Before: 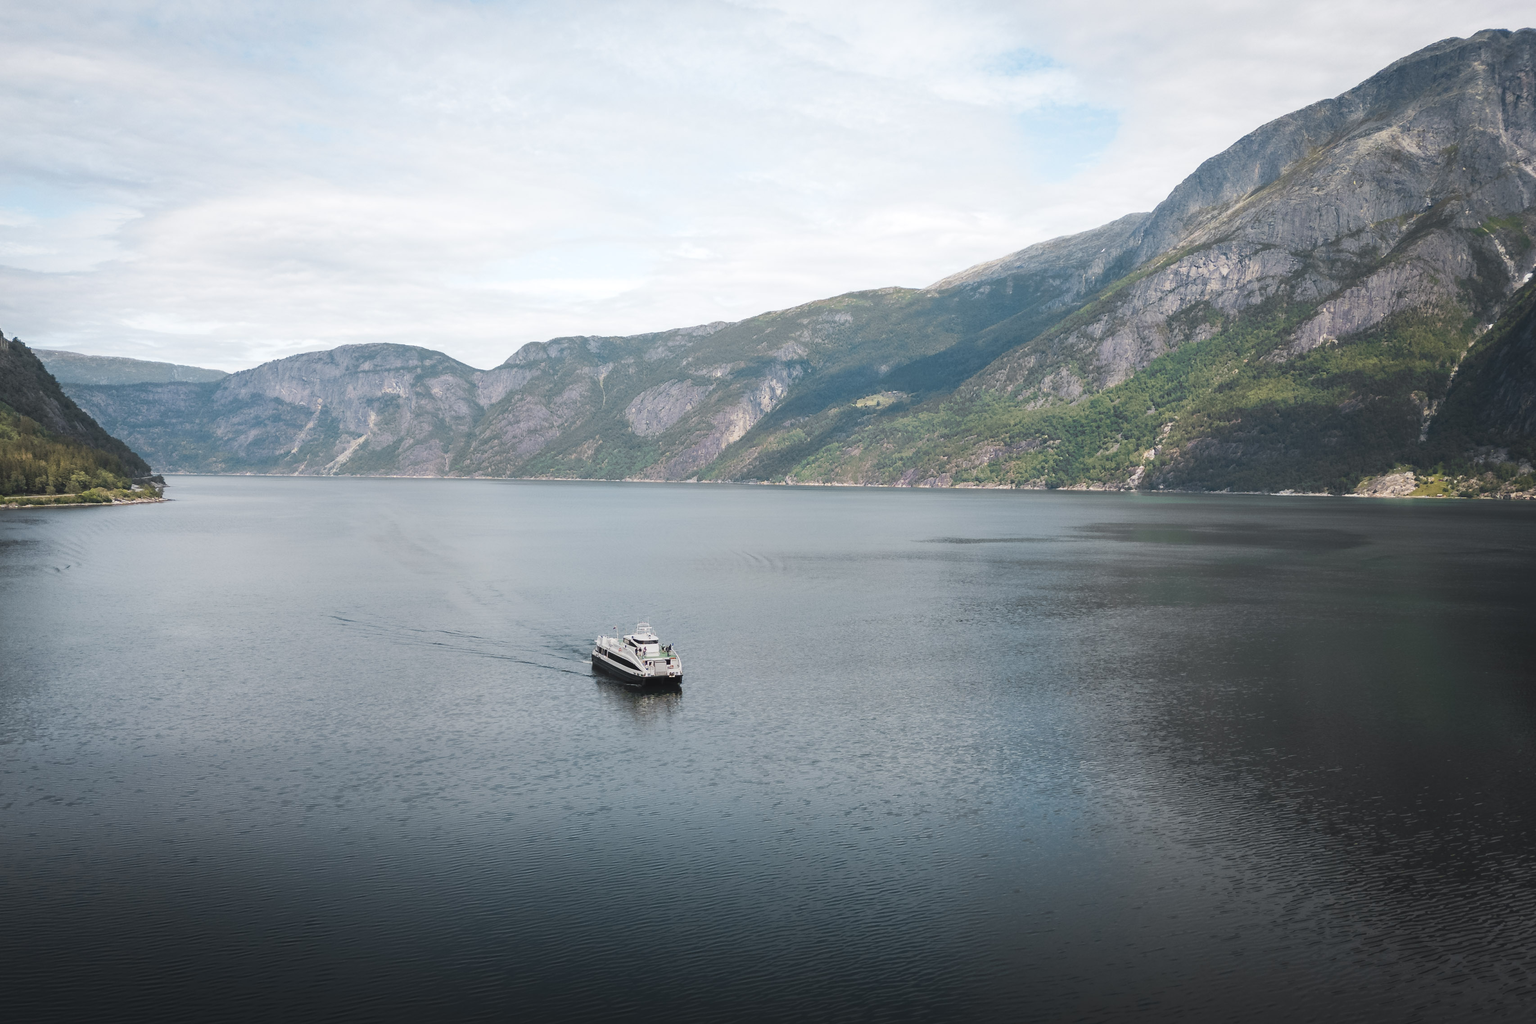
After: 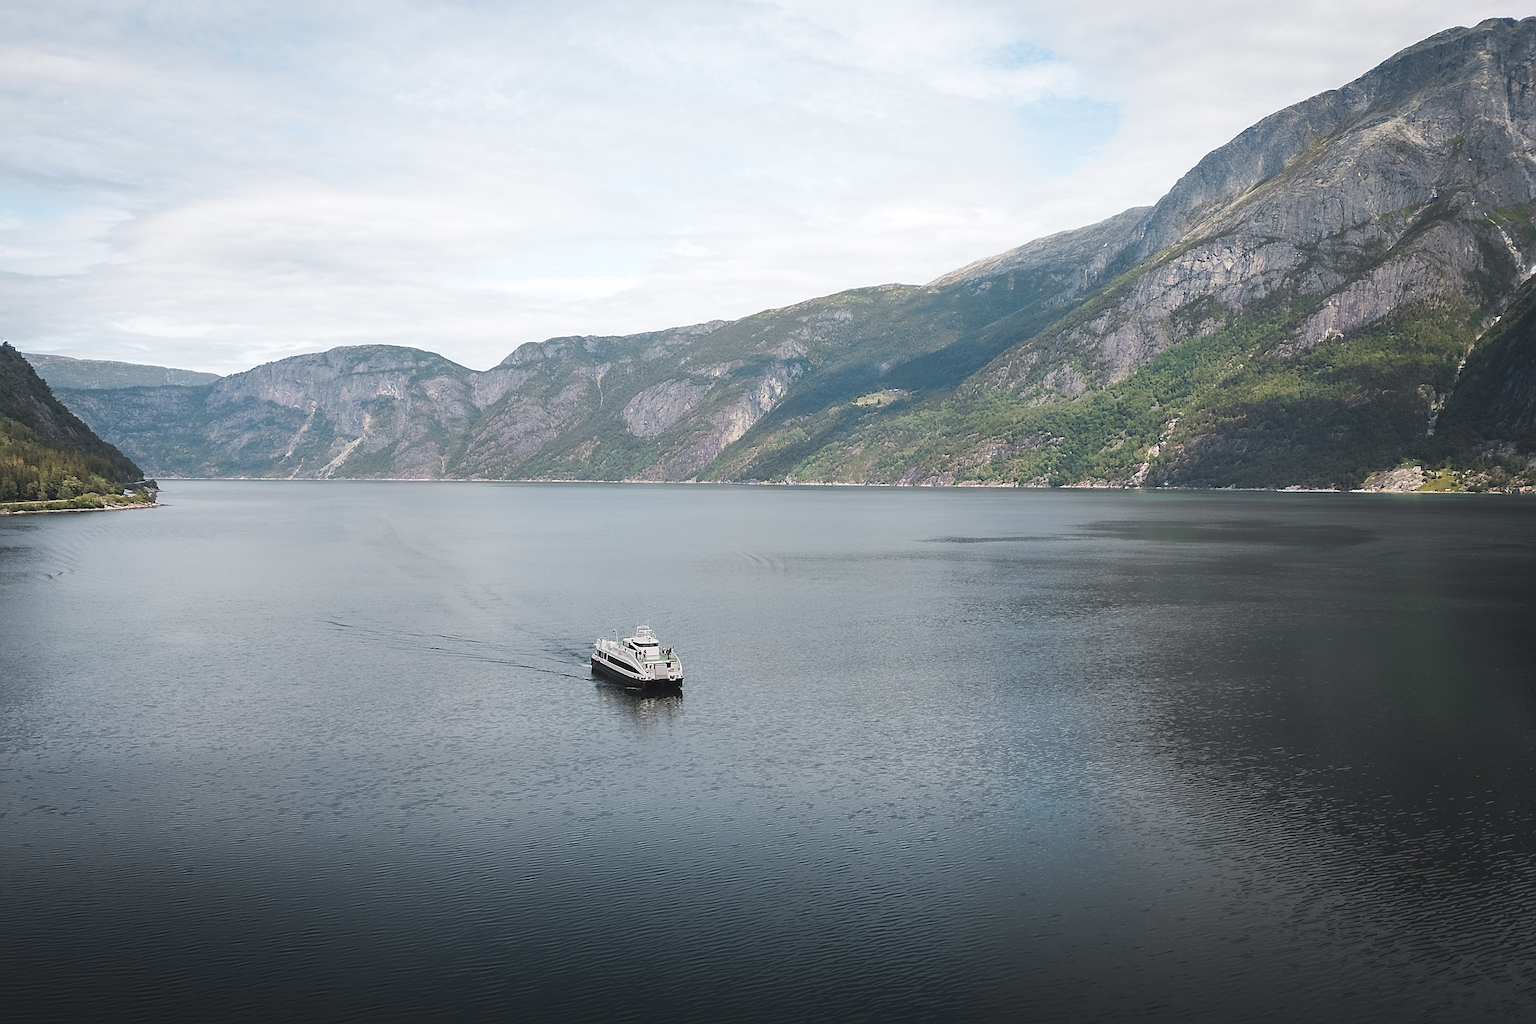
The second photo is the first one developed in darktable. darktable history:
sharpen: amount 0.901
rotate and perspective: rotation -0.45°, automatic cropping original format, crop left 0.008, crop right 0.992, crop top 0.012, crop bottom 0.988
fill light: on, module defaults
